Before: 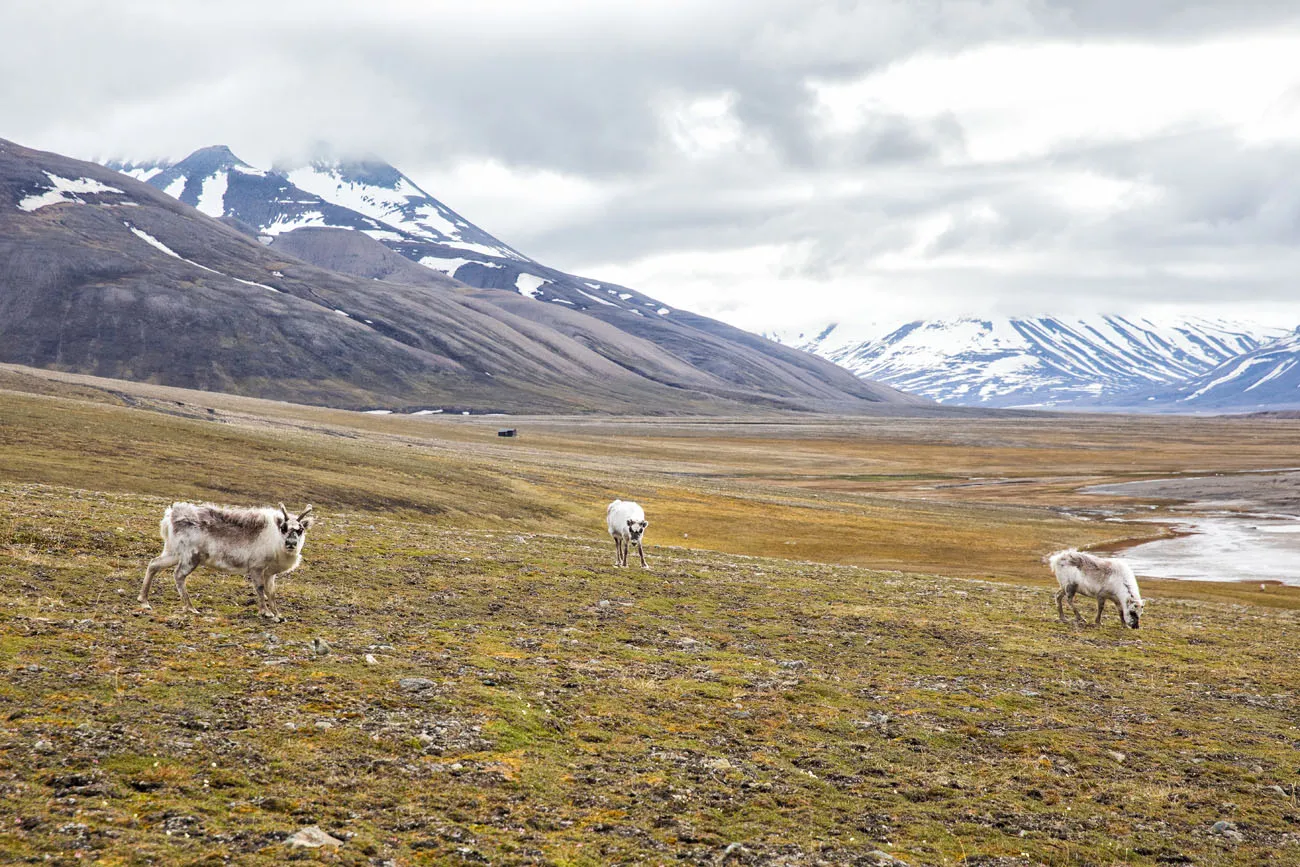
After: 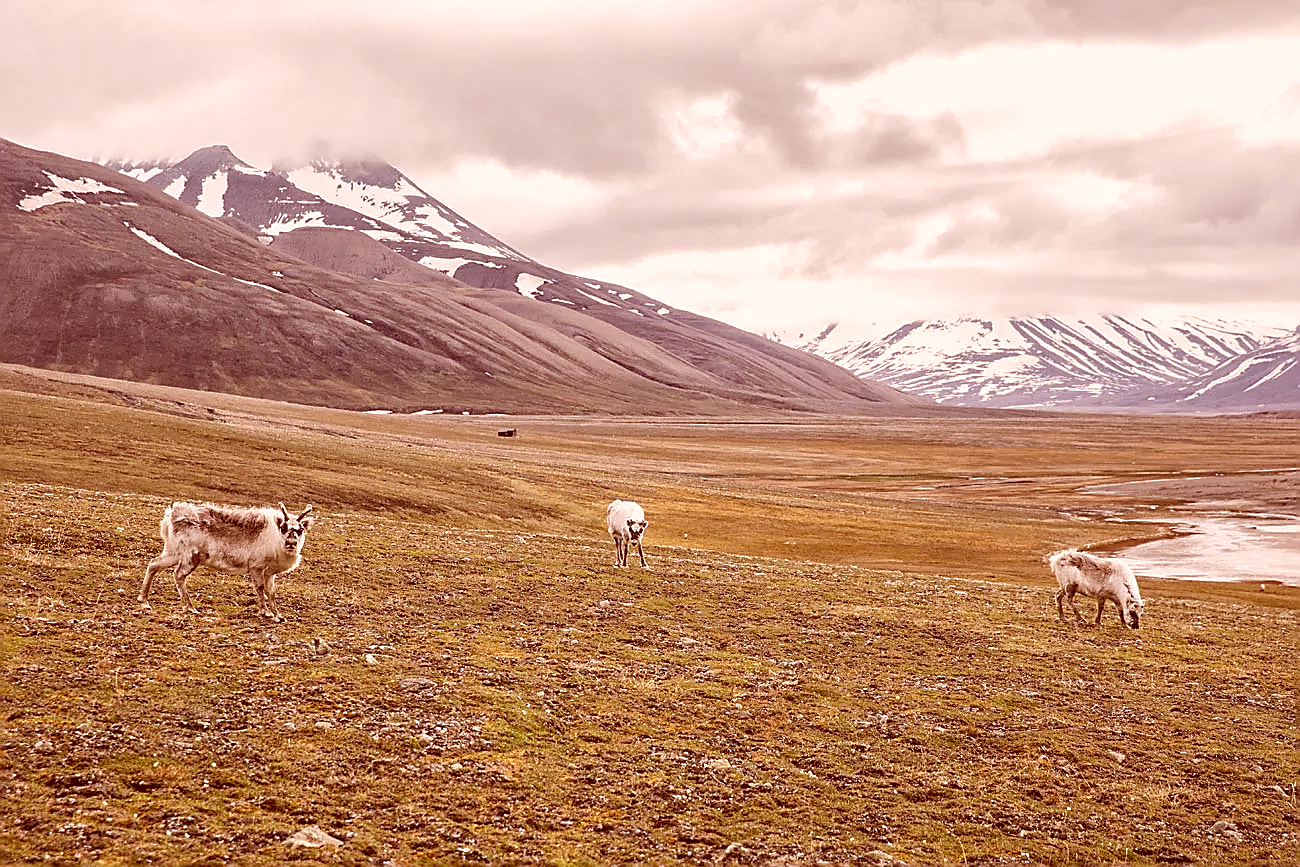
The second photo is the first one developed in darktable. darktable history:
shadows and highlights: shadows 25.78, highlights -25.44
contrast brightness saturation: saturation -0.055
color correction: highlights a* 9.45, highlights b* 8.57, shadows a* 39.44, shadows b* 39.76, saturation 0.784
sharpen: radius 1.39, amount 1.245, threshold 0.817
